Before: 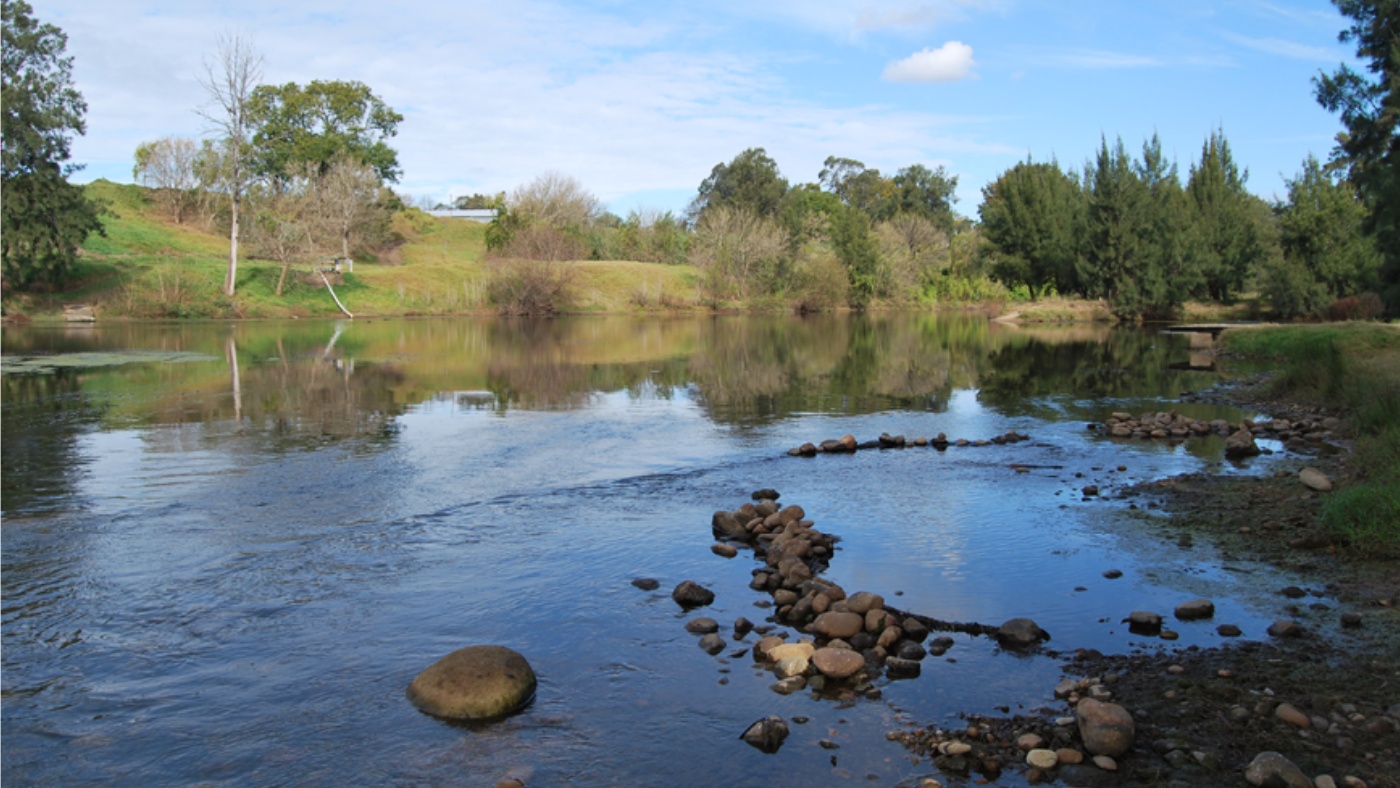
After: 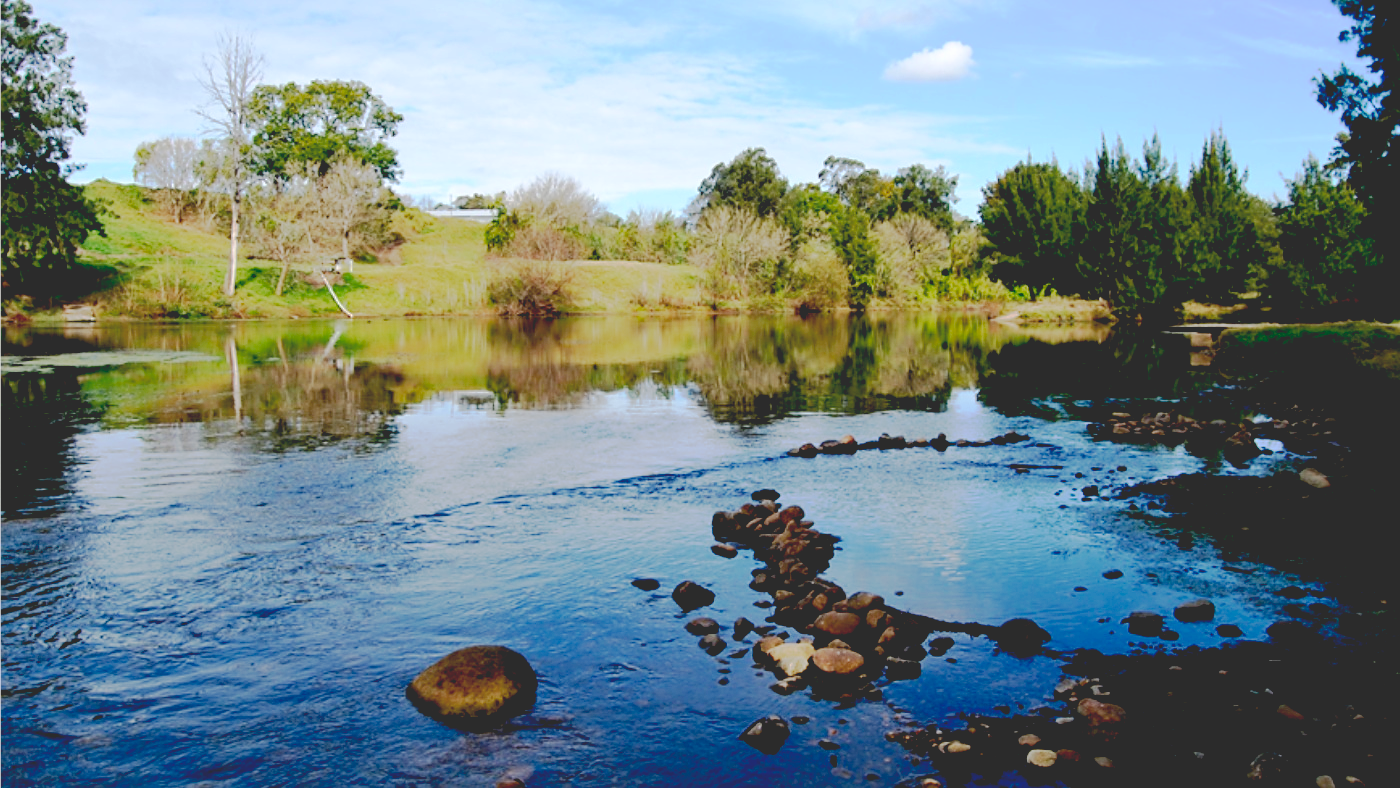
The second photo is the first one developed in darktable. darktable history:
contrast brightness saturation: contrast 0.074
base curve: curves: ch0 [(0.065, 0.026) (0.236, 0.358) (0.53, 0.546) (0.777, 0.841) (0.924, 0.992)], preserve colors none
sharpen: amount 0.211
